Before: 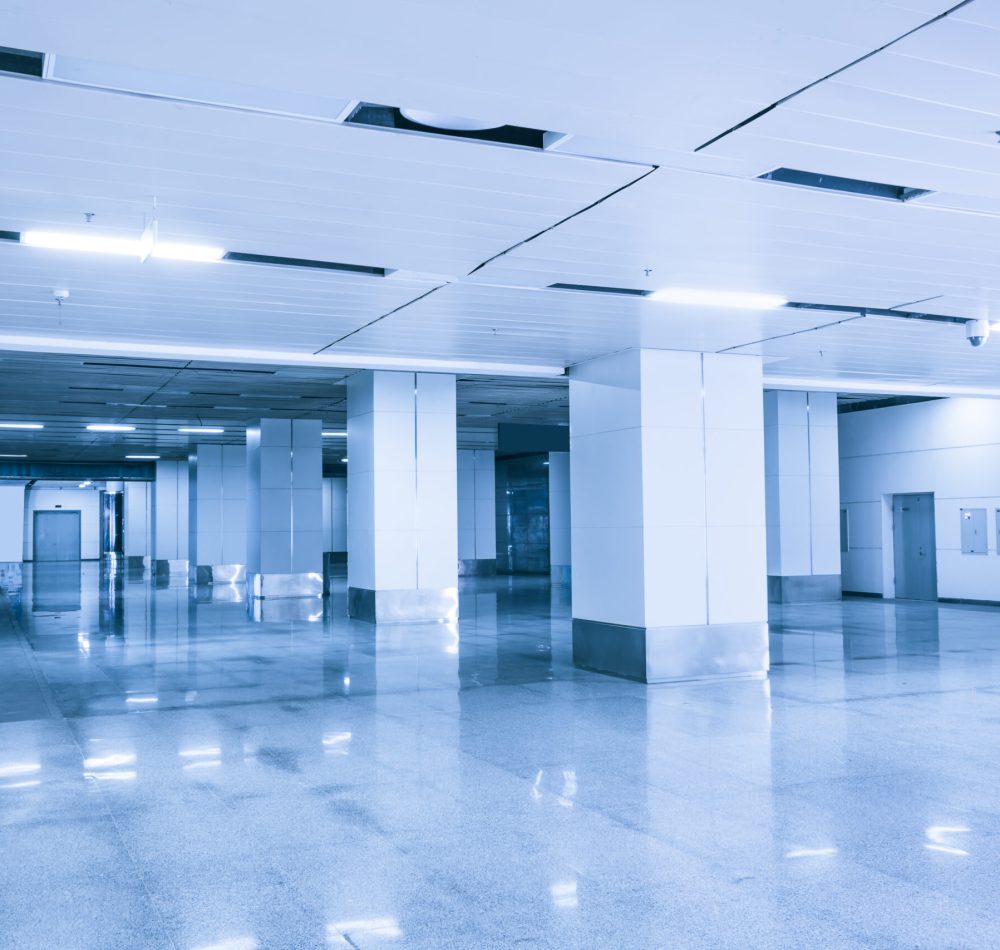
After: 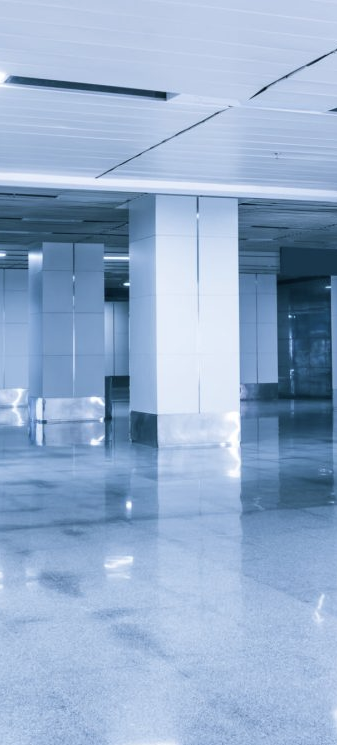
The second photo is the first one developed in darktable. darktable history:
tone equalizer: edges refinement/feathering 500, mask exposure compensation -1.57 EV, preserve details no
crop and rotate: left 21.886%, top 18.59%, right 44.339%, bottom 2.986%
color zones: curves: ch1 [(0, 0.679) (0.143, 0.647) (0.286, 0.261) (0.378, -0.011) (0.571, 0.396) (0.714, 0.399) (0.857, 0.406) (1, 0.679)]
